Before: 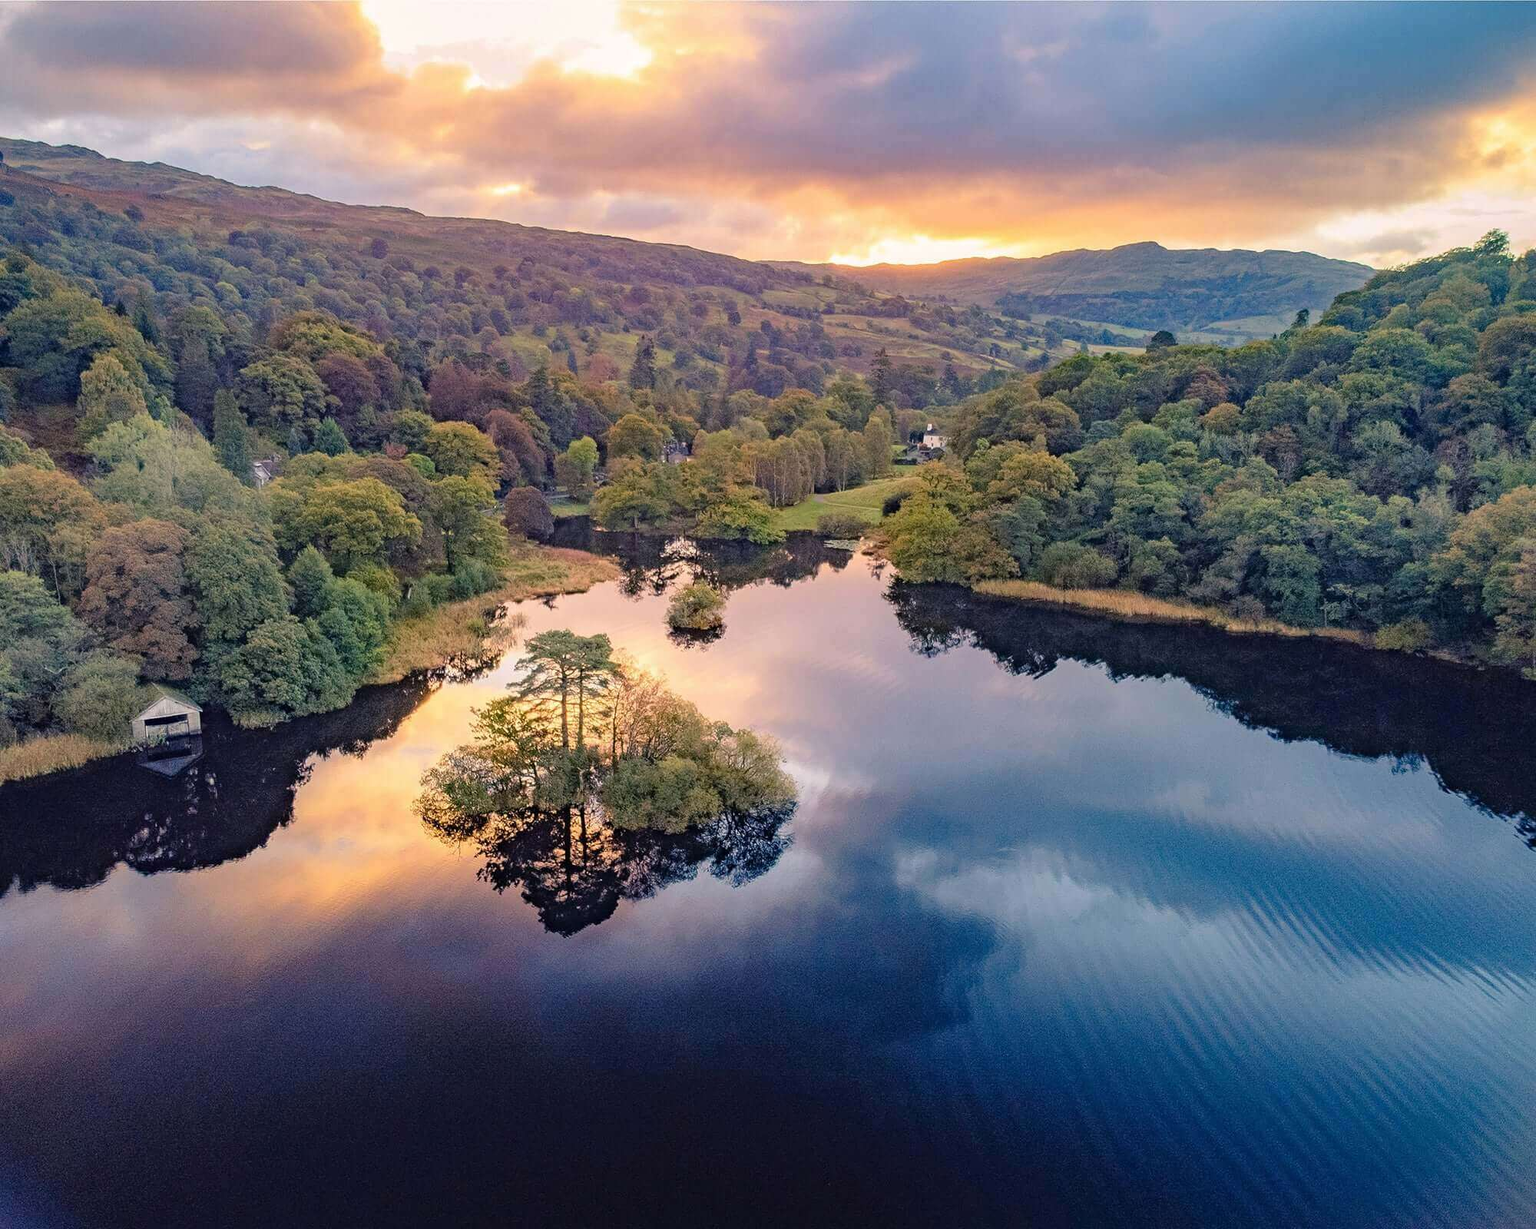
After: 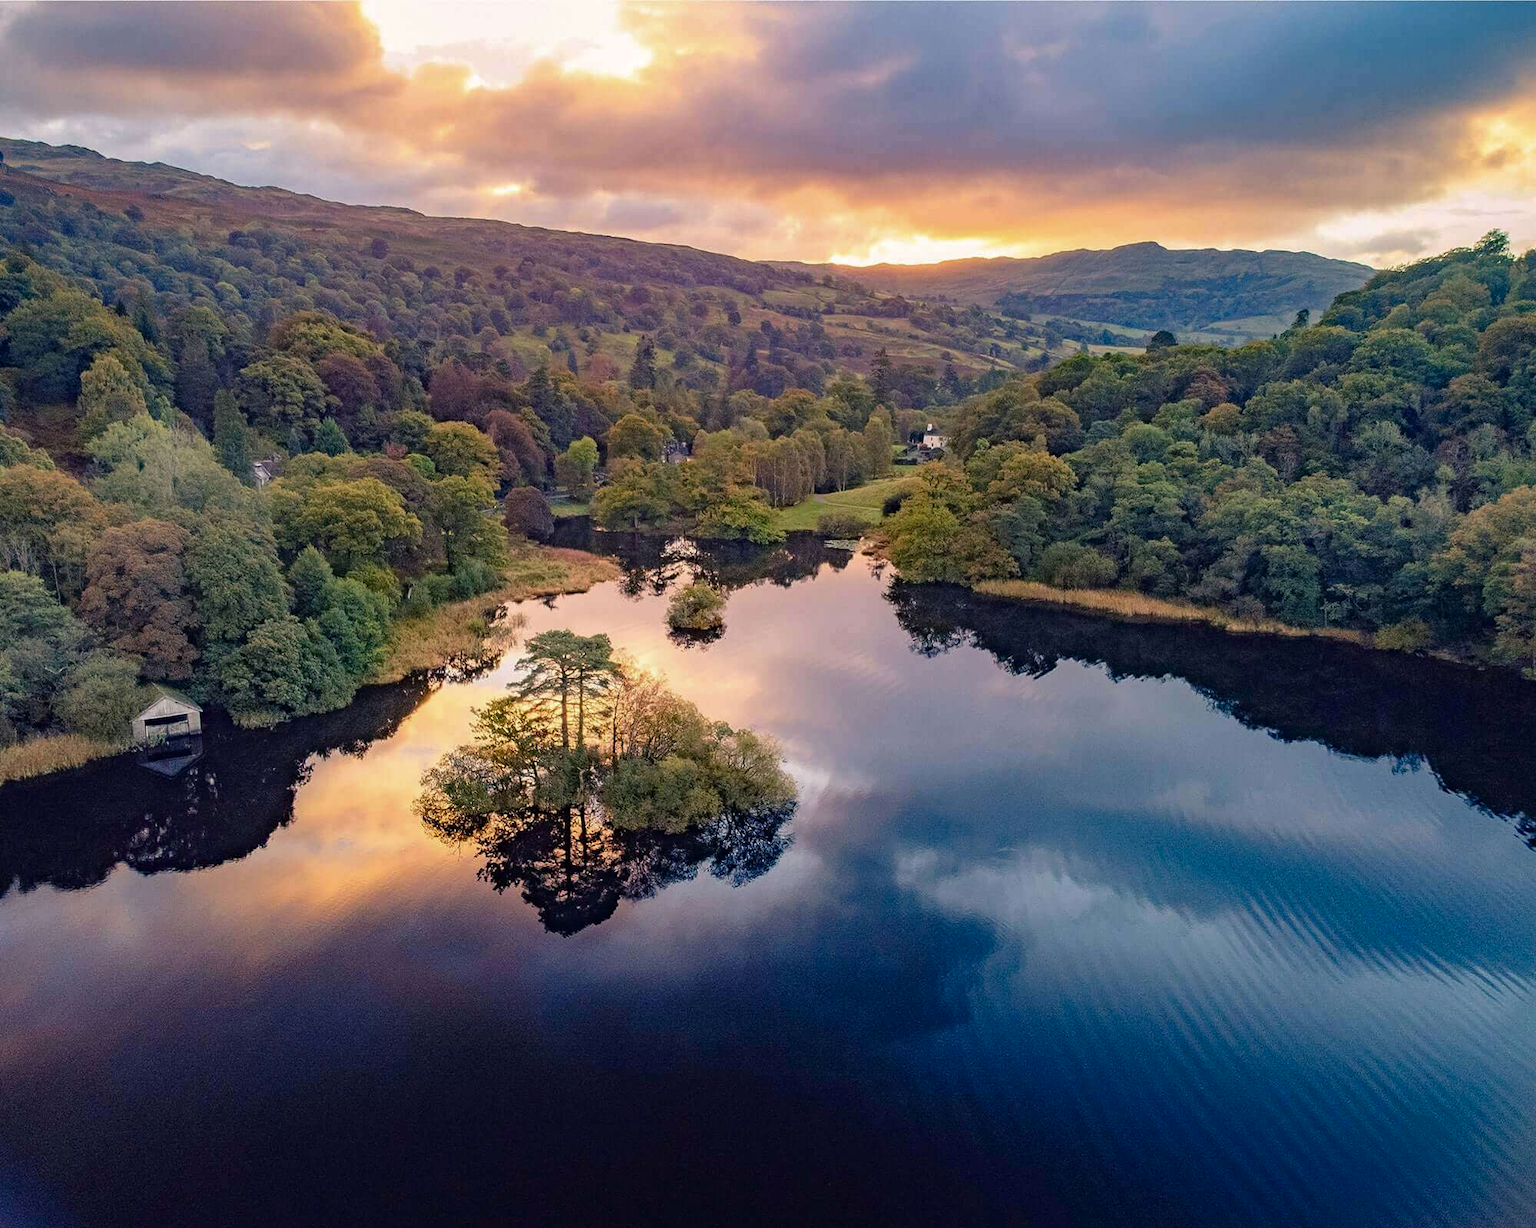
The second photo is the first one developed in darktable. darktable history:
tone equalizer: edges refinement/feathering 500, mask exposure compensation -1.57 EV, preserve details no
contrast brightness saturation: brightness -0.098
